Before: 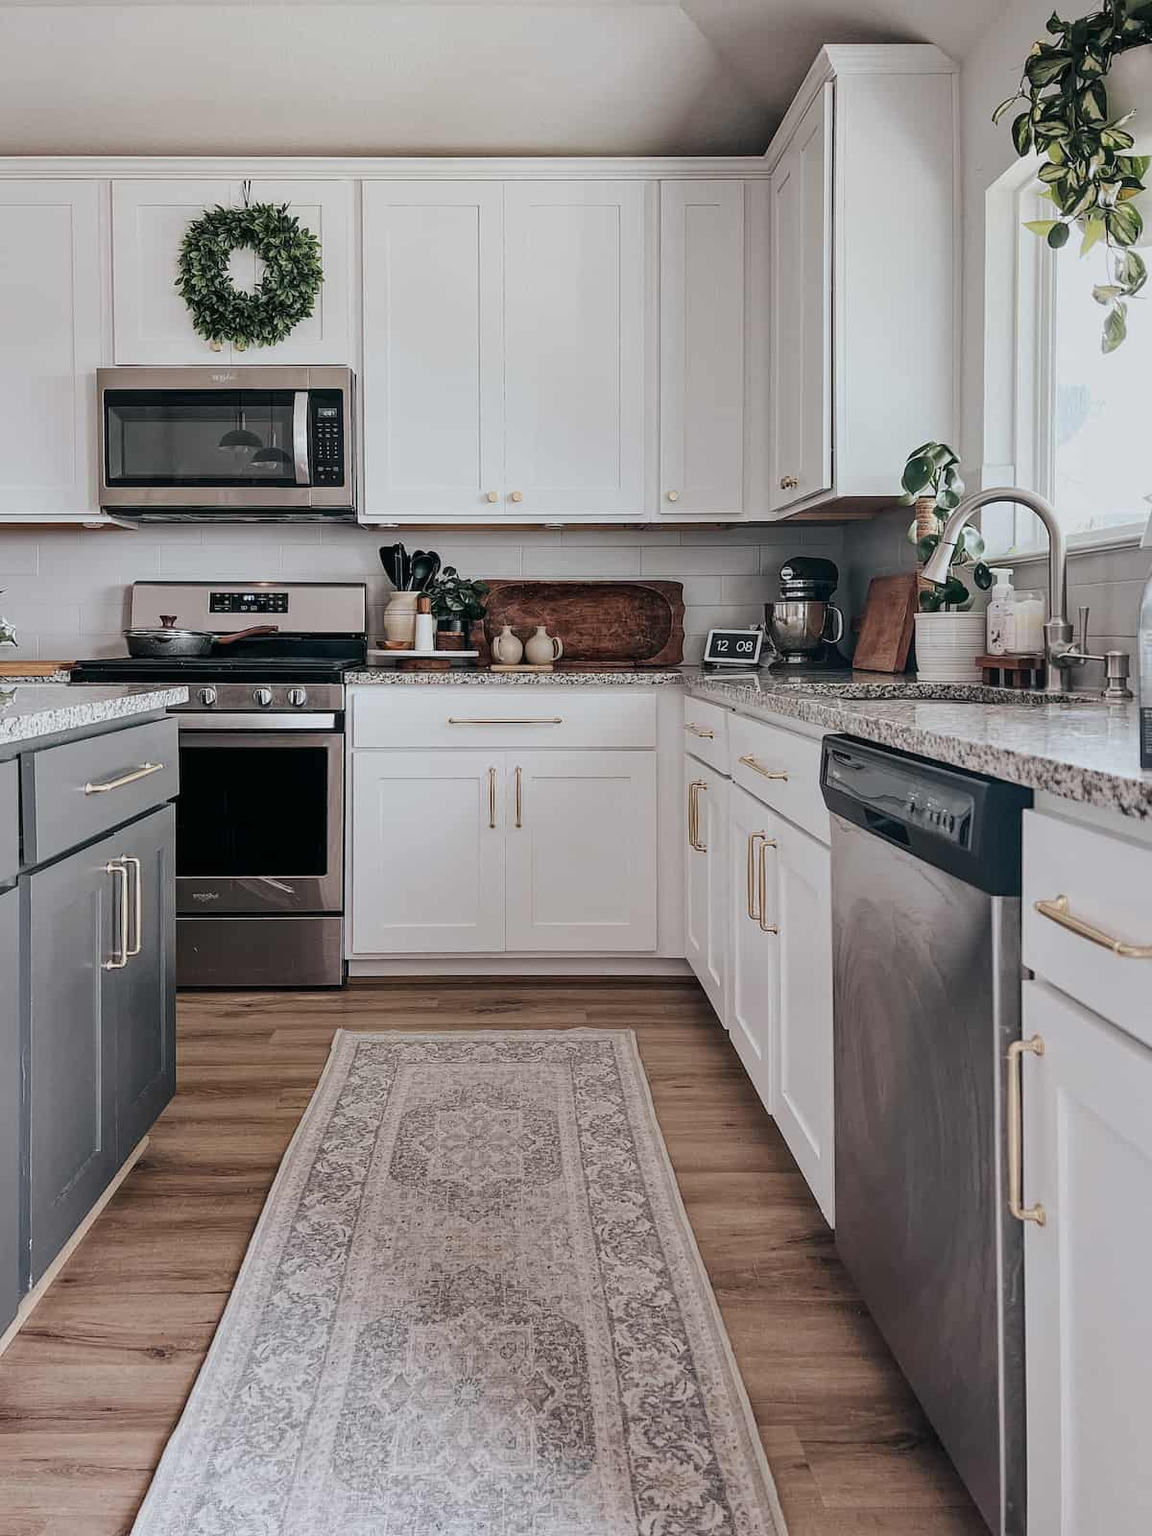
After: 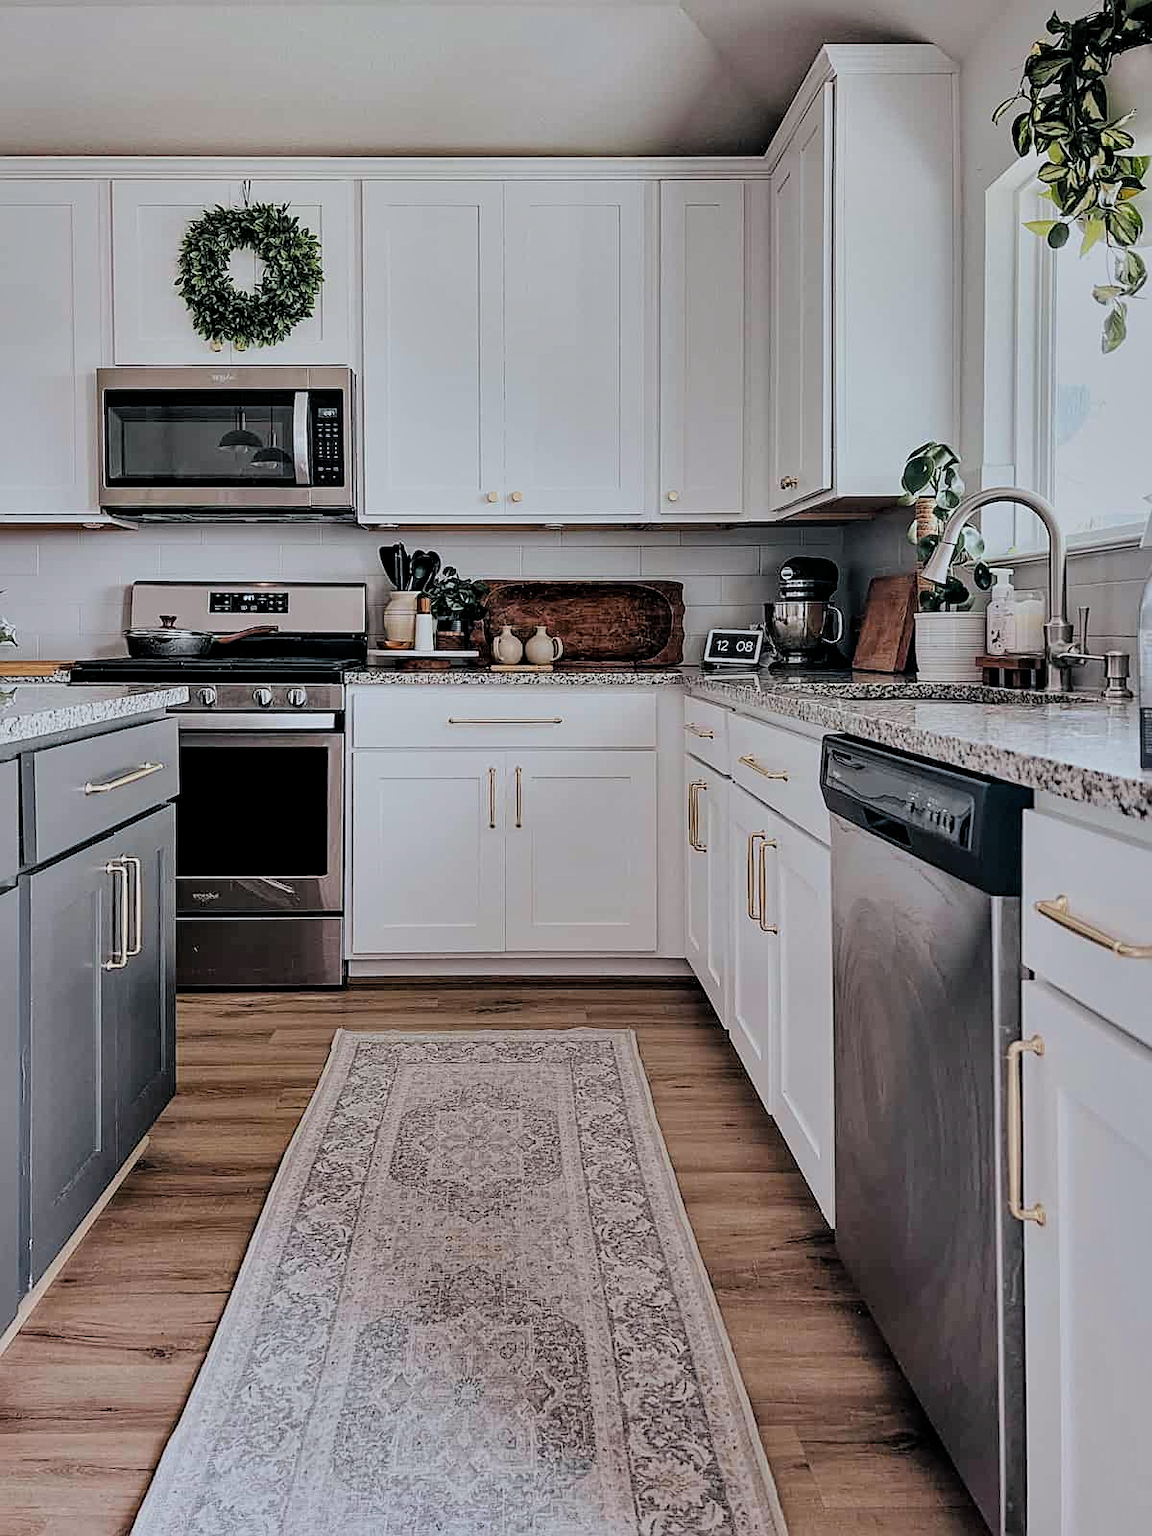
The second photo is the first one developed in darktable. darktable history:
tone equalizer: on, module defaults
filmic rgb: black relative exposure -7.75 EV, white relative exposure 4.4 EV, threshold 3 EV, target black luminance 0%, hardness 3.76, latitude 50.51%, contrast 1.074, highlights saturation mix 10%, shadows ↔ highlights balance -0.22%, color science v4 (2020), enable highlight reconstruction true
white balance: red 0.988, blue 1.017
sharpen: on, module defaults
shadows and highlights: low approximation 0.01, soften with gaussian
